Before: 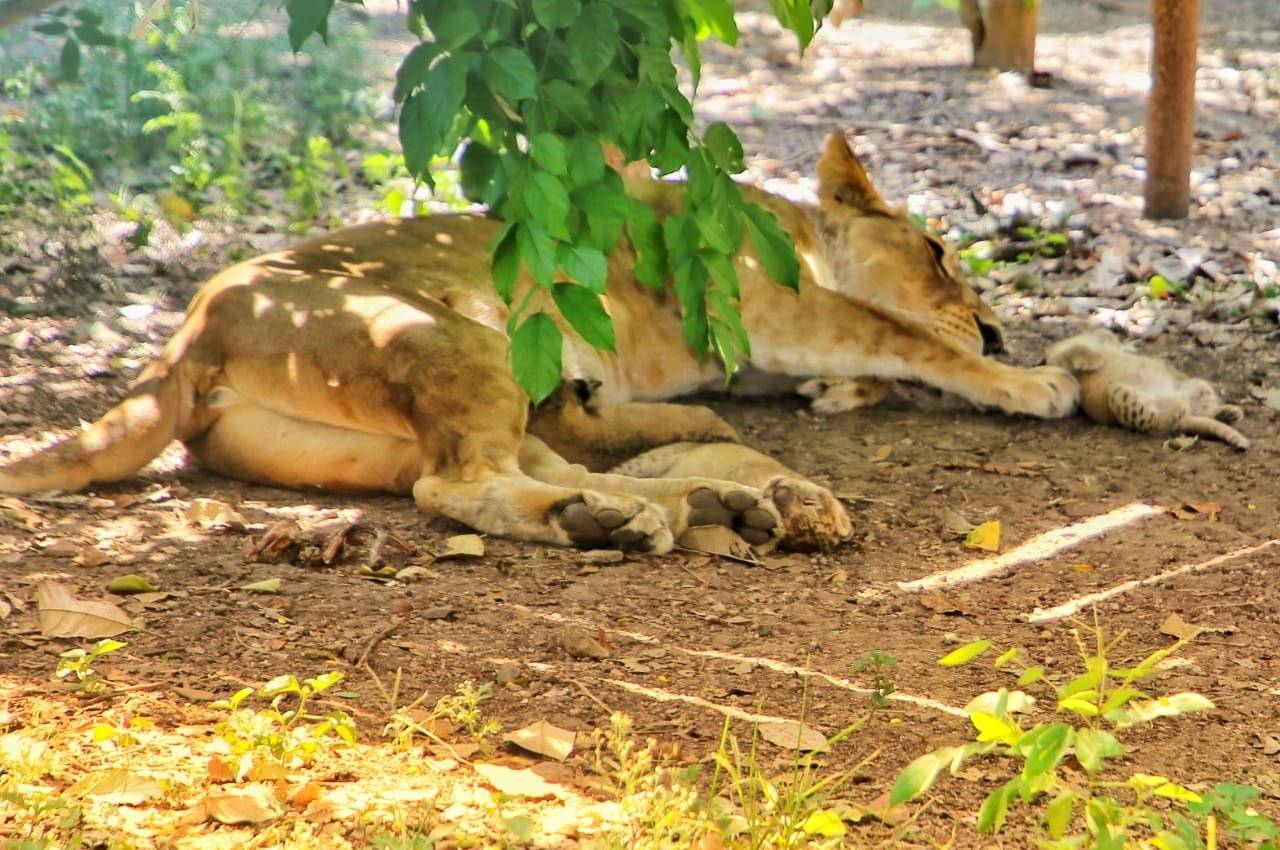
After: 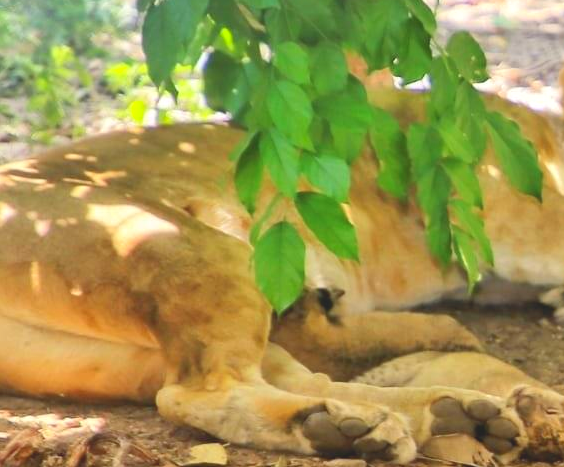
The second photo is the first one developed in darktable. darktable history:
crop: left 20.119%, top 10.777%, right 35.748%, bottom 34.201%
local contrast: detail 72%
exposure: exposure 0.492 EV, compensate highlight preservation false
